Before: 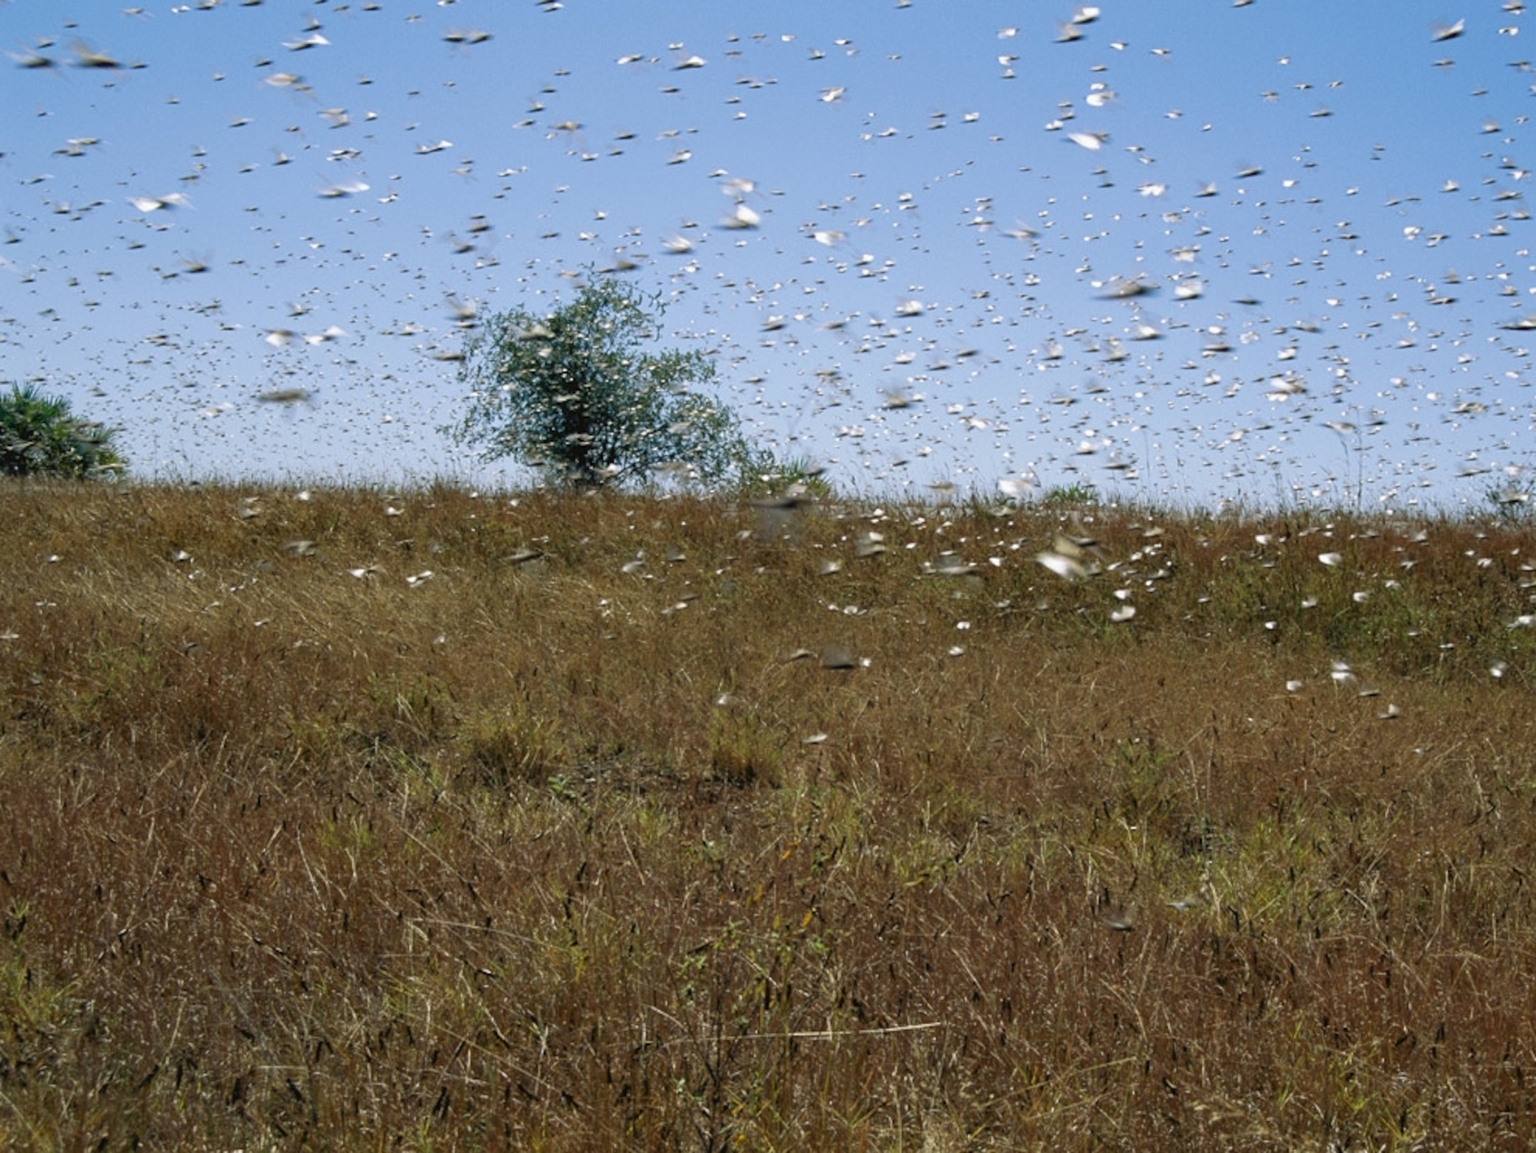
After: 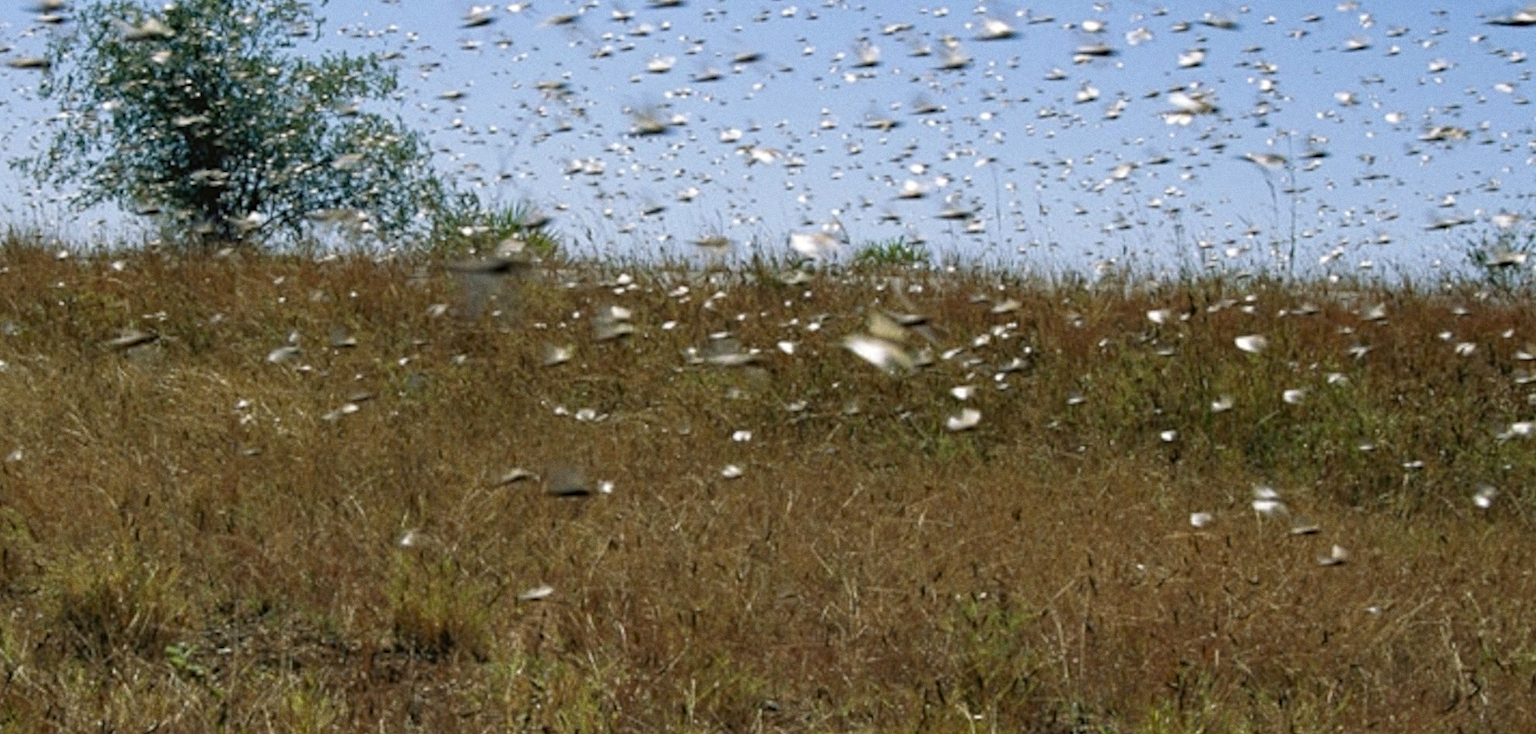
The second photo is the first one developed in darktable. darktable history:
haze removal: compatibility mode true, adaptive false
grain: coarseness 0.09 ISO
crop and rotate: left 27.938%, top 27.046%, bottom 27.046%
